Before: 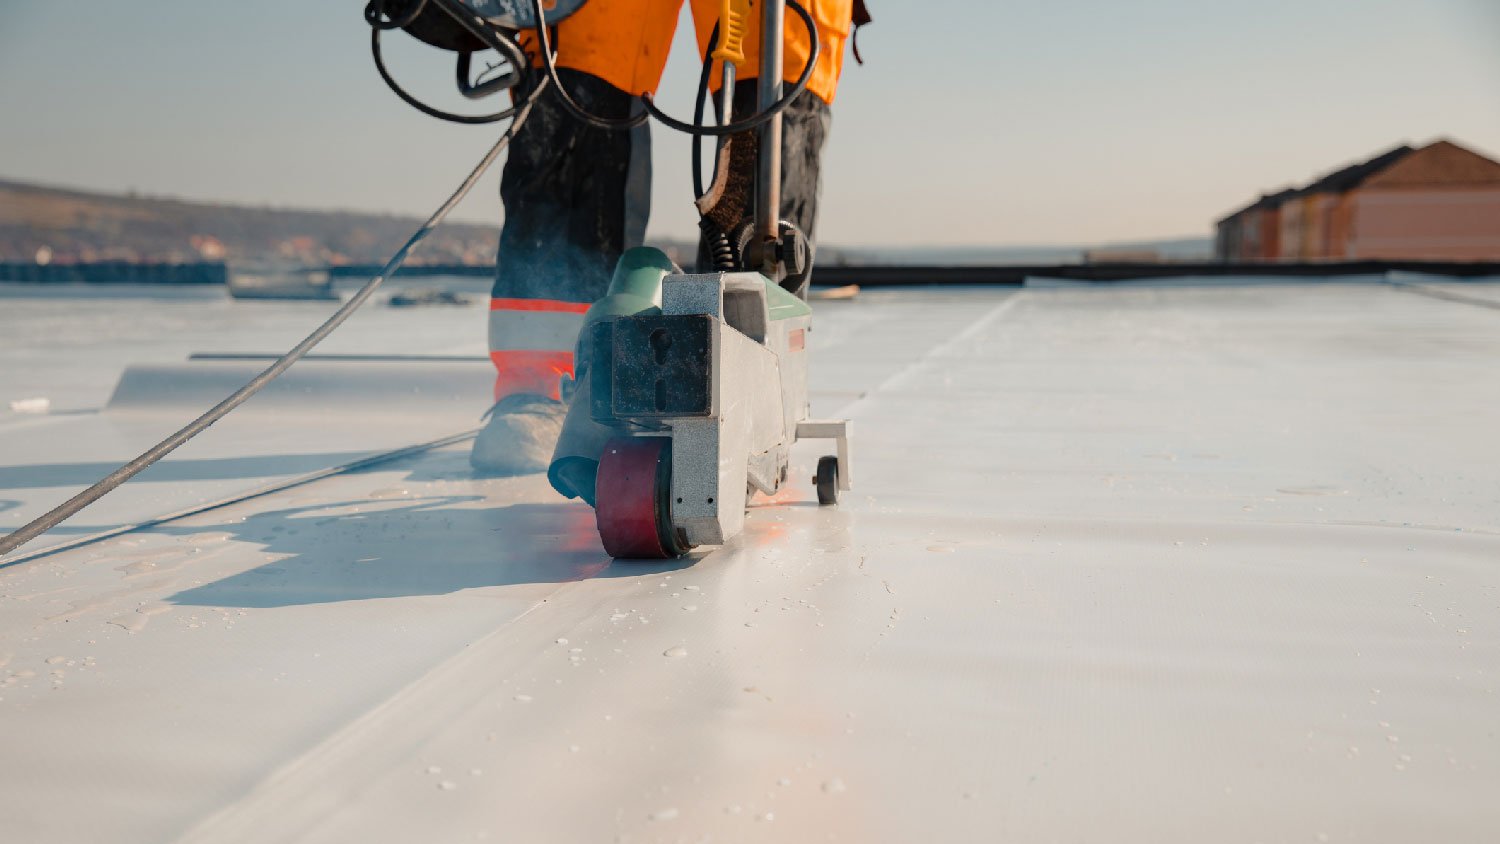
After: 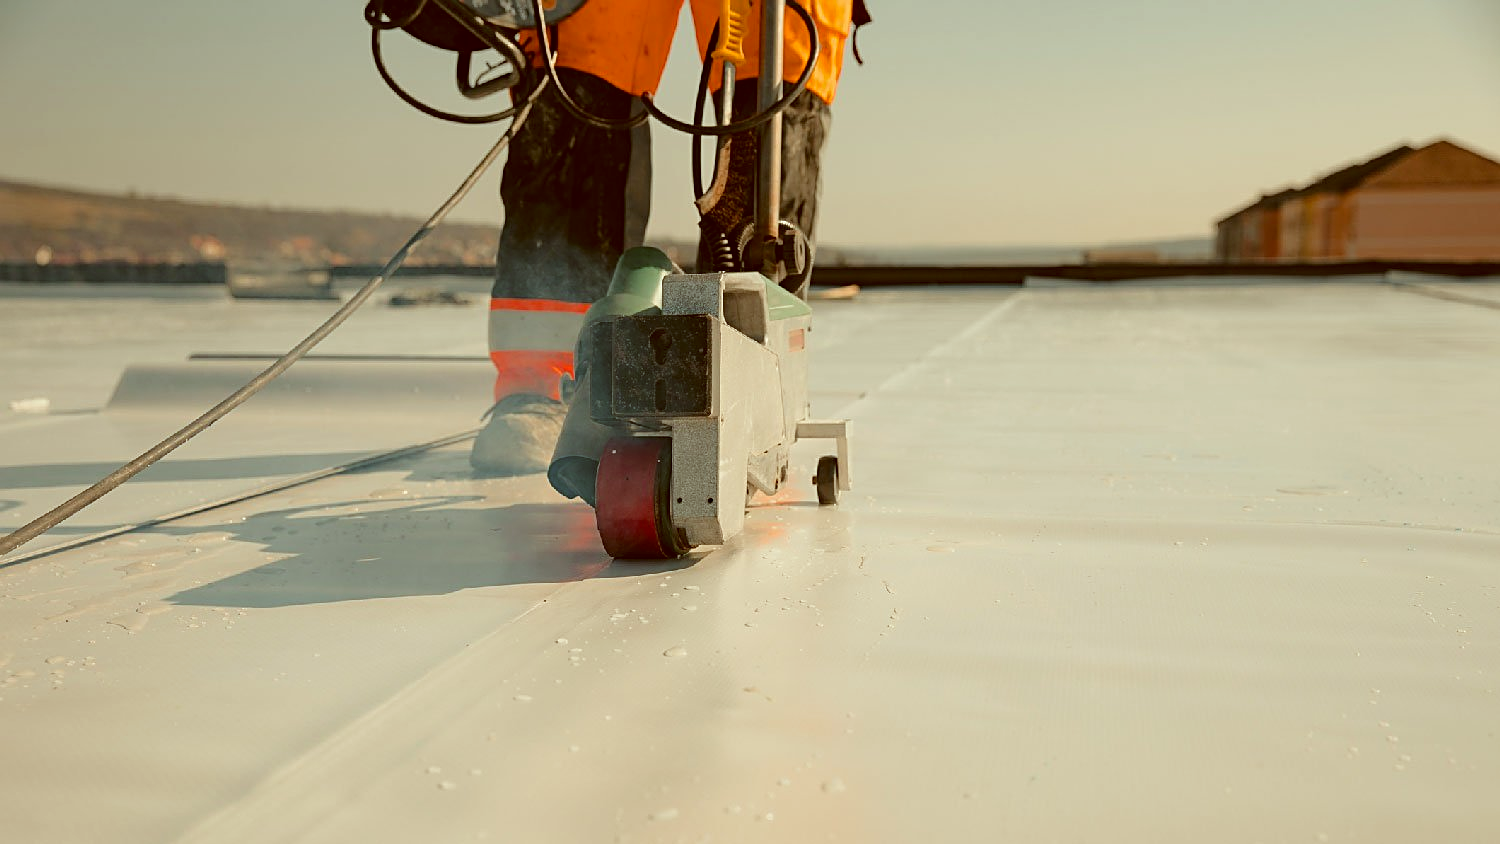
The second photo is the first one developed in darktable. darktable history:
color correction: highlights a* -5.16, highlights b* 9.8, shadows a* 9.54, shadows b* 24.62
sharpen: on, module defaults
